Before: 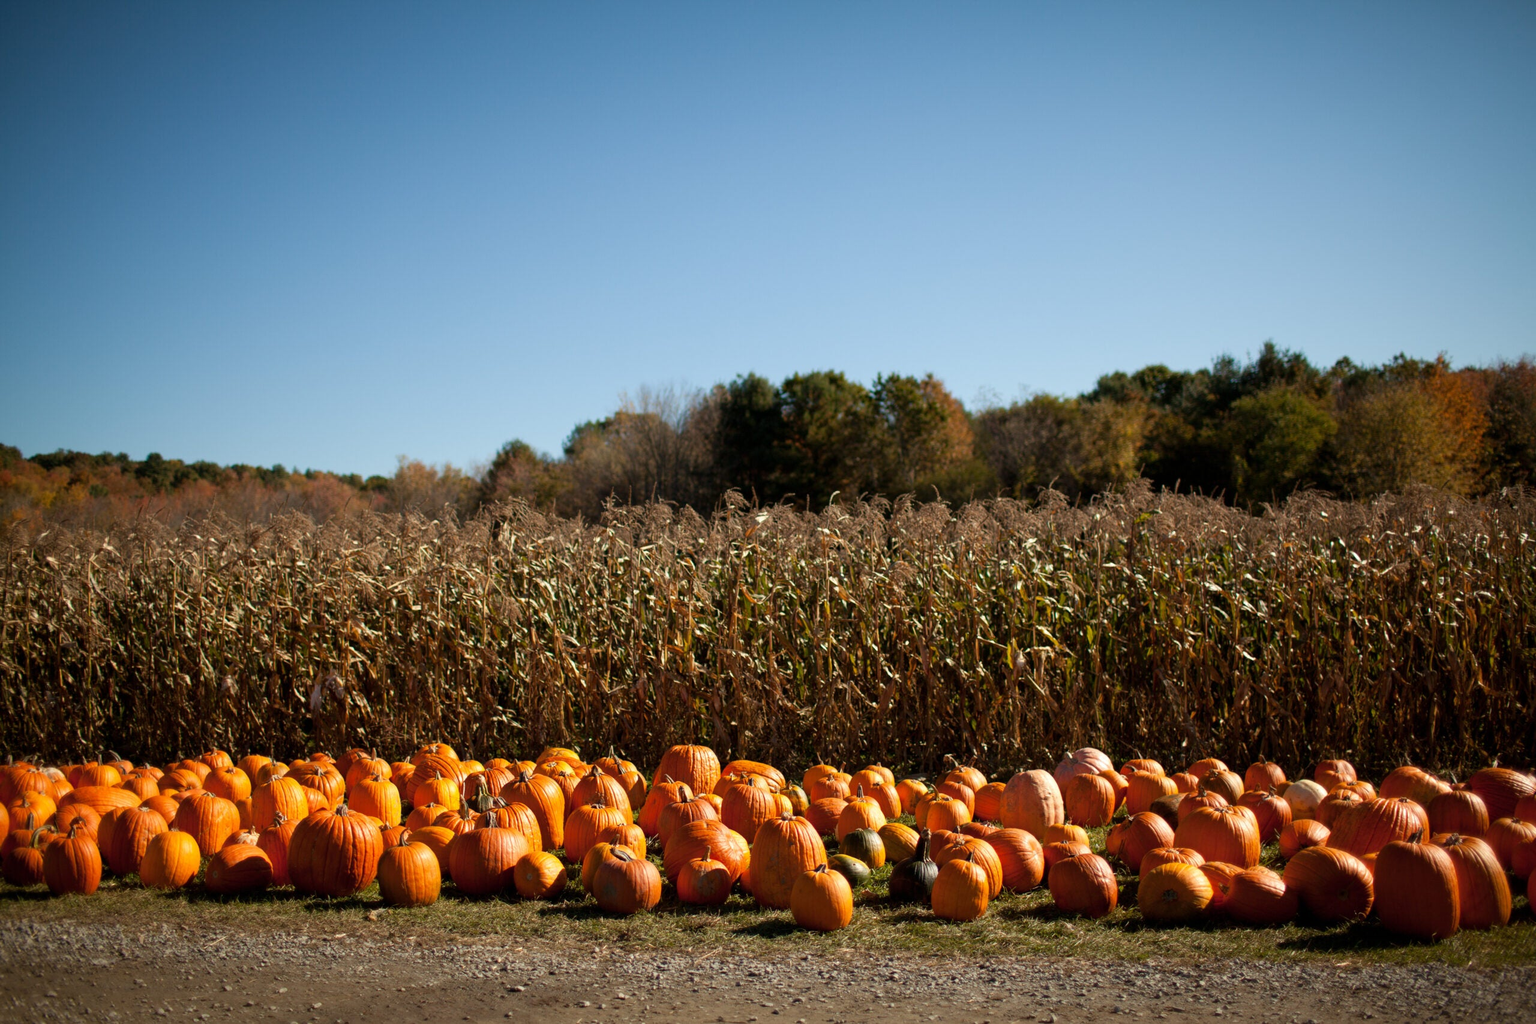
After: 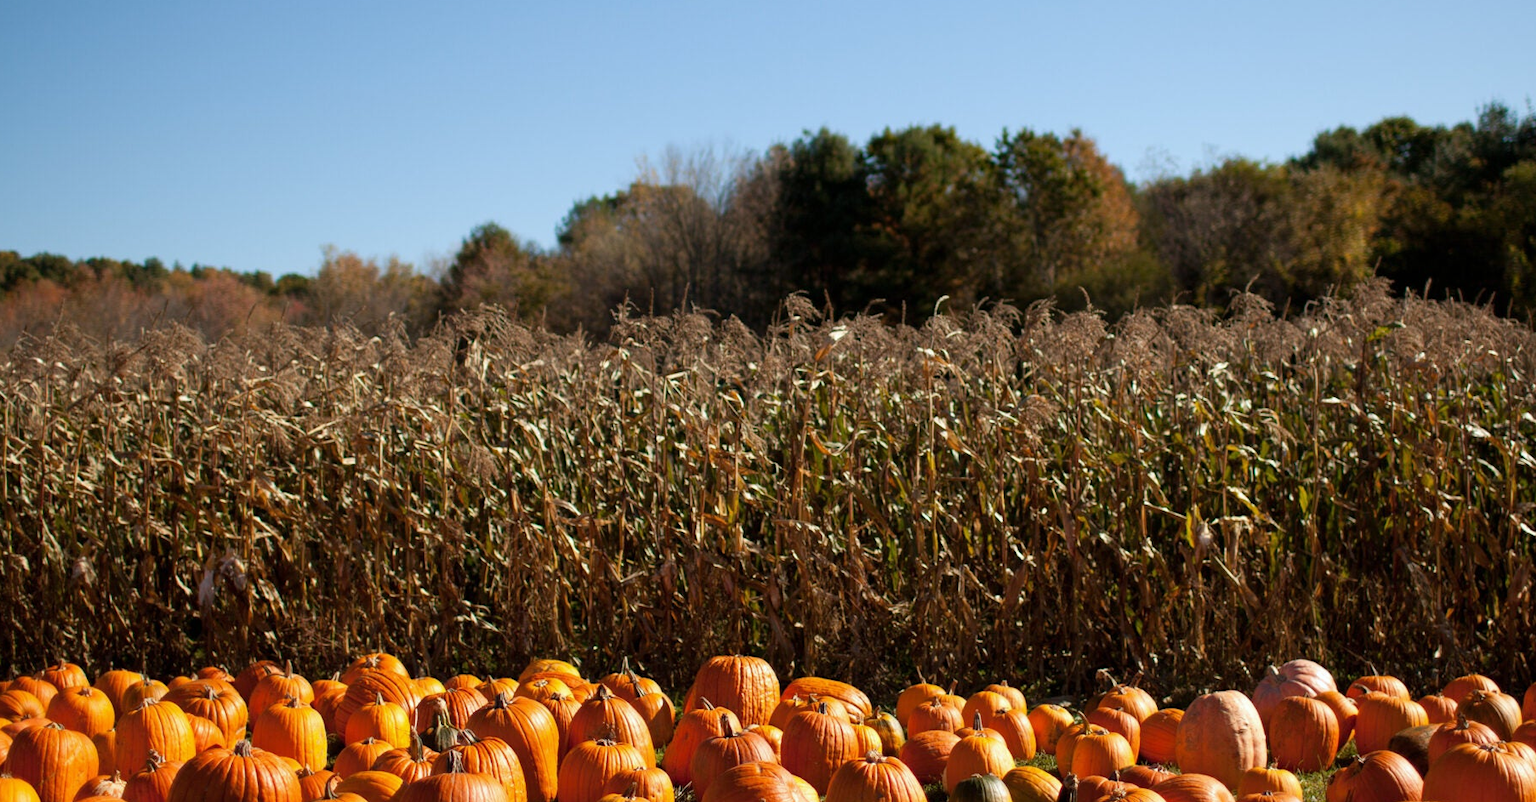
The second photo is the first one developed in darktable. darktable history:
crop: left 11.123%, top 27.61%, right 18.3%, bottom 17.034%
white balance: red 0.983, blue 1.036
